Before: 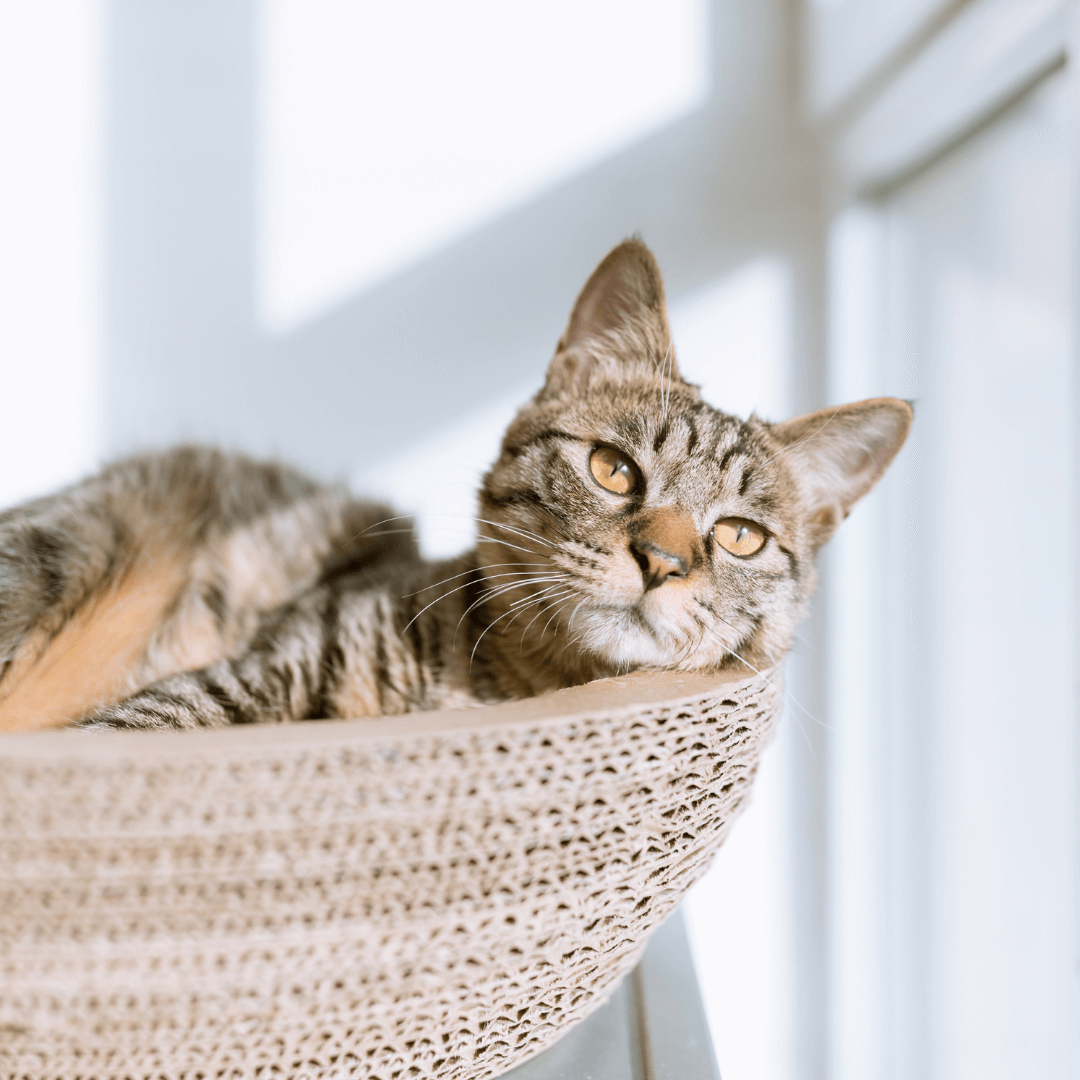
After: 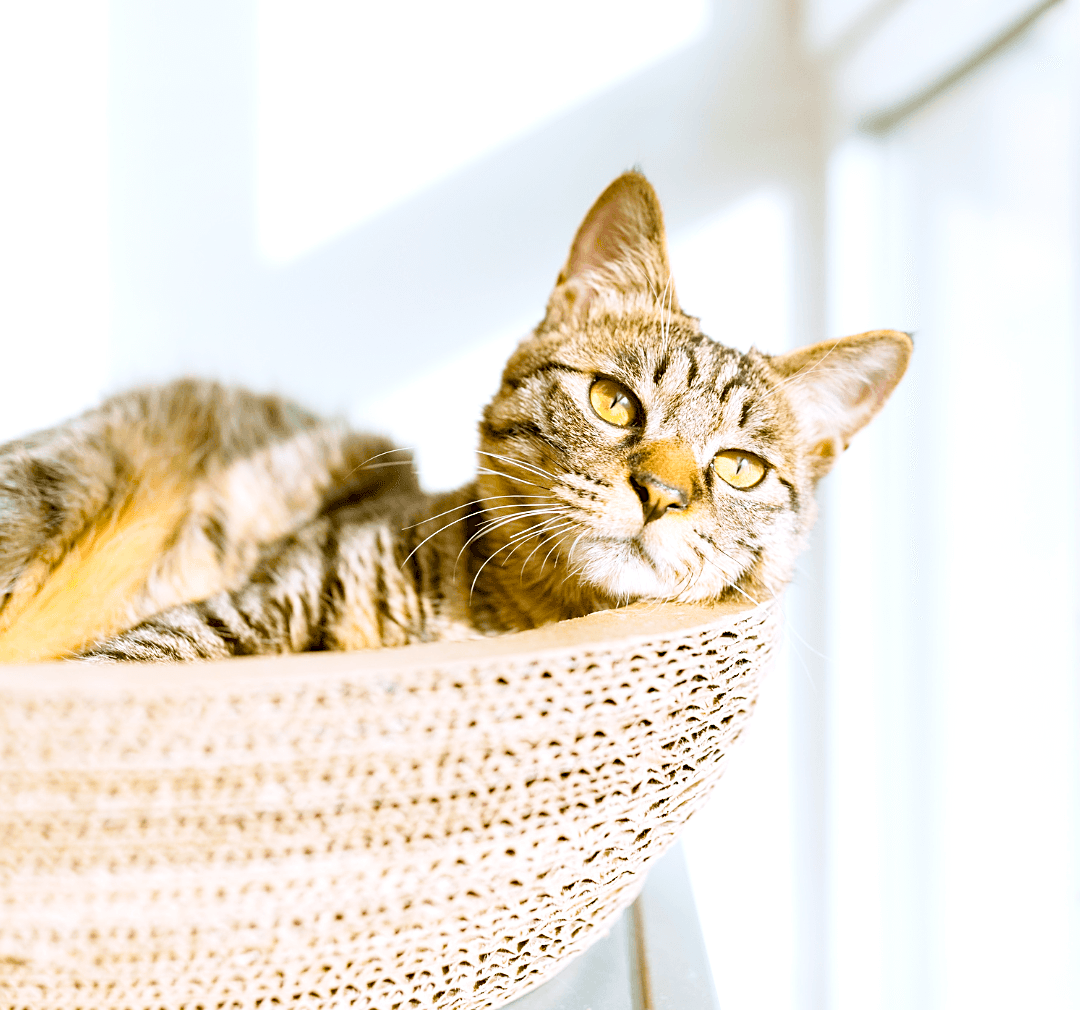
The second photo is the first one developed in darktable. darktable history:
color balance rgb: linear chroma grading › global chroma 15.652%, perceptual saturation grading › global saturation 0.929%, global vibrance 50.51%
sharpen: on, module defaults
exposure: black level correction 0, exposure 0.398 EV, compensate highlight preservation false
crop and rotate: top 6.42%
haze removal: compatibility mode true, adaptive false
local contrast: mode bilateral grid, contrast 100, coarseness 100, detail 108%, midtone range 0.2
base curve: curves: ch0 [(0, 0) (0.204, 0.334) (0.55, 0.733) (1, 1)], preserve colors none
